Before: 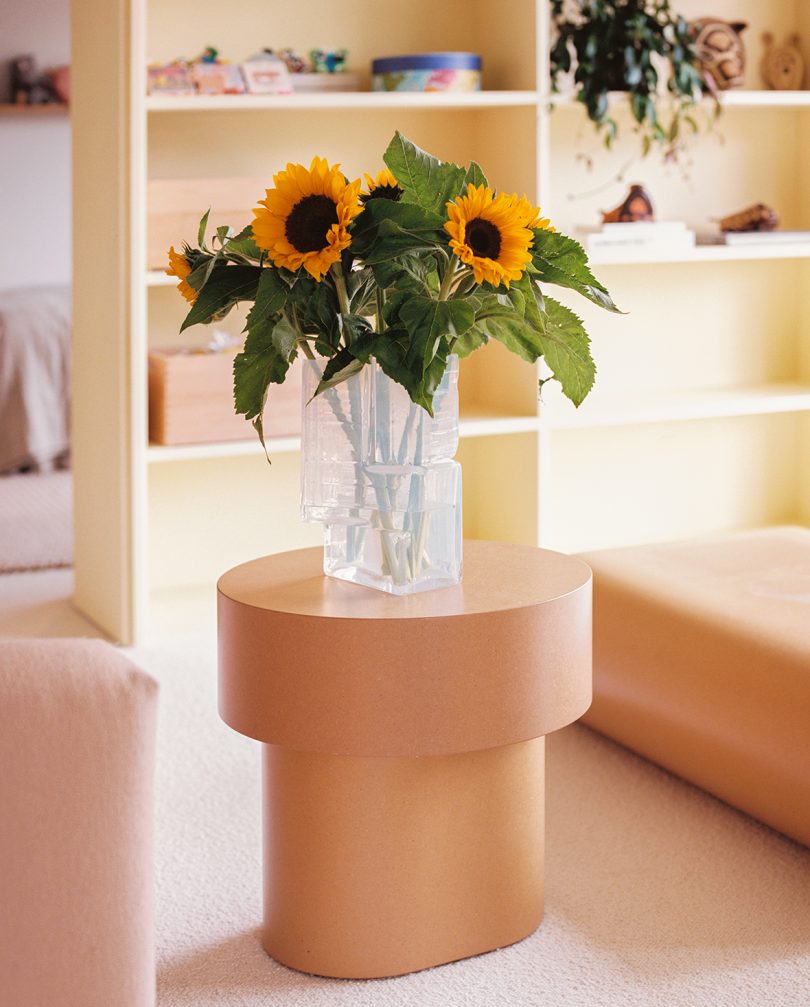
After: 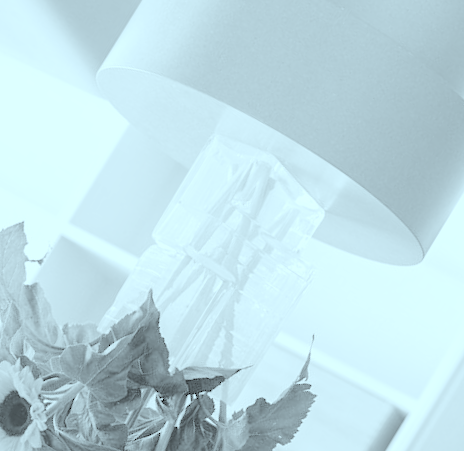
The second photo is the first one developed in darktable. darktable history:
color calibration: output gray [0.267, 0.423, 0.261, 0], gray › normalize channels true, illuminant custom, x 0.368, y 0.373, temperature 4350.74 K, gamut compression 0.01
crop and rotate: angle 148.33°, left 9.227%, top 15.578%, right 4.517%, bottom 17.015%
color correction: highlights a* -10.28, highlights b* -9.79
contrast brightness saturation: brightness 0.984
